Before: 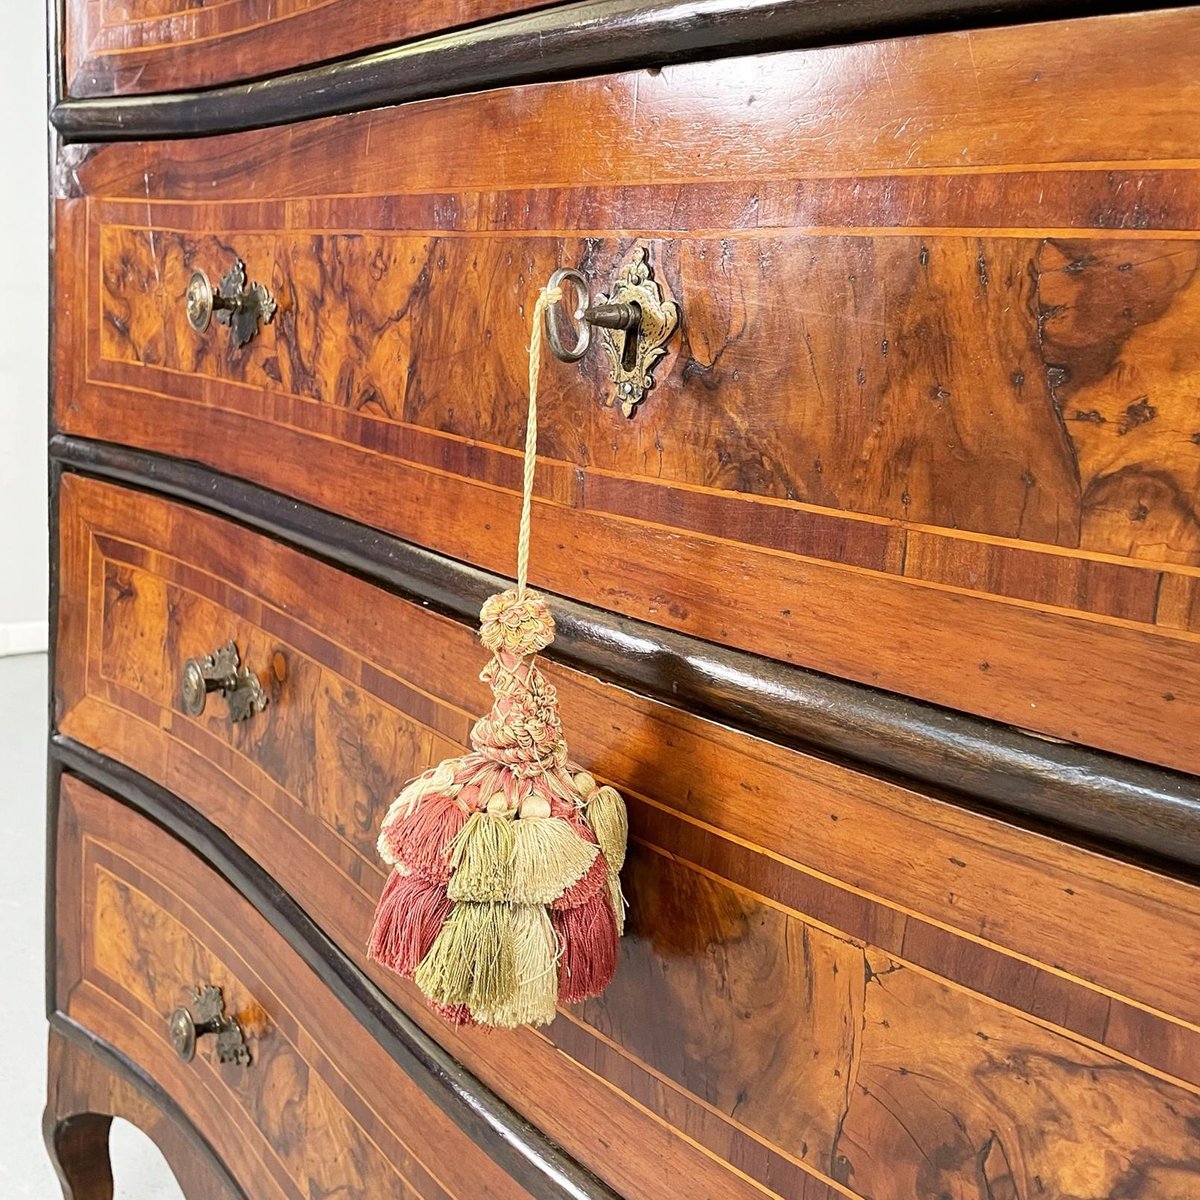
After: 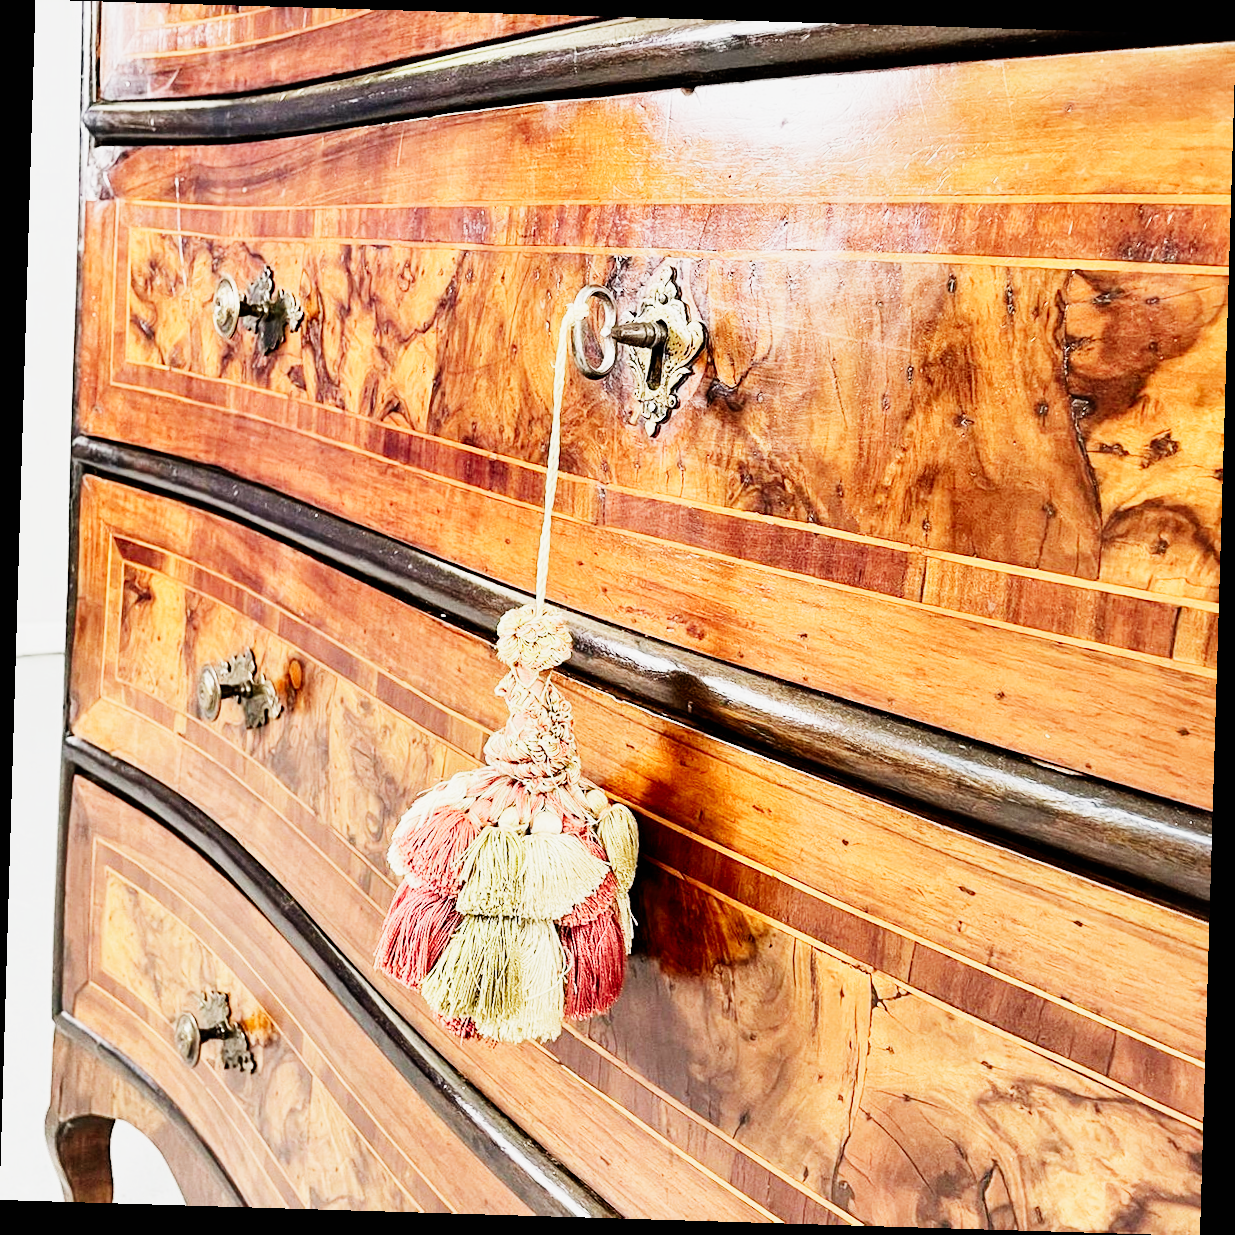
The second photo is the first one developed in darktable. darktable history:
rotate and perspective: rotation 1.72°, automatic cropping off
exposure: black level correction 0, exposure 1 EV, compensate exposure bias true, compensate highlight preservation false
contrast equalizer: y [[0.586, 0.584, 0.576, 0.565, 0.552, 0.539], [0.5 ×6], [0.97, 0.959, 0.919, 0.859, 0.789, 0.717], [0 ×6], [0 ×6]]
contrast brightness saturation: contrast 0.1, brightness 0.03, saturation 0.09
sigmoid: contrast 1.7, skew -0.2, preserve hue 0%, red attenuation 0.1, red rotation 0.035, green attenuation 0.1, green rotation -0.017, blue attenuation 0.15, blue rotation -0.052, base primaries Rec2020
